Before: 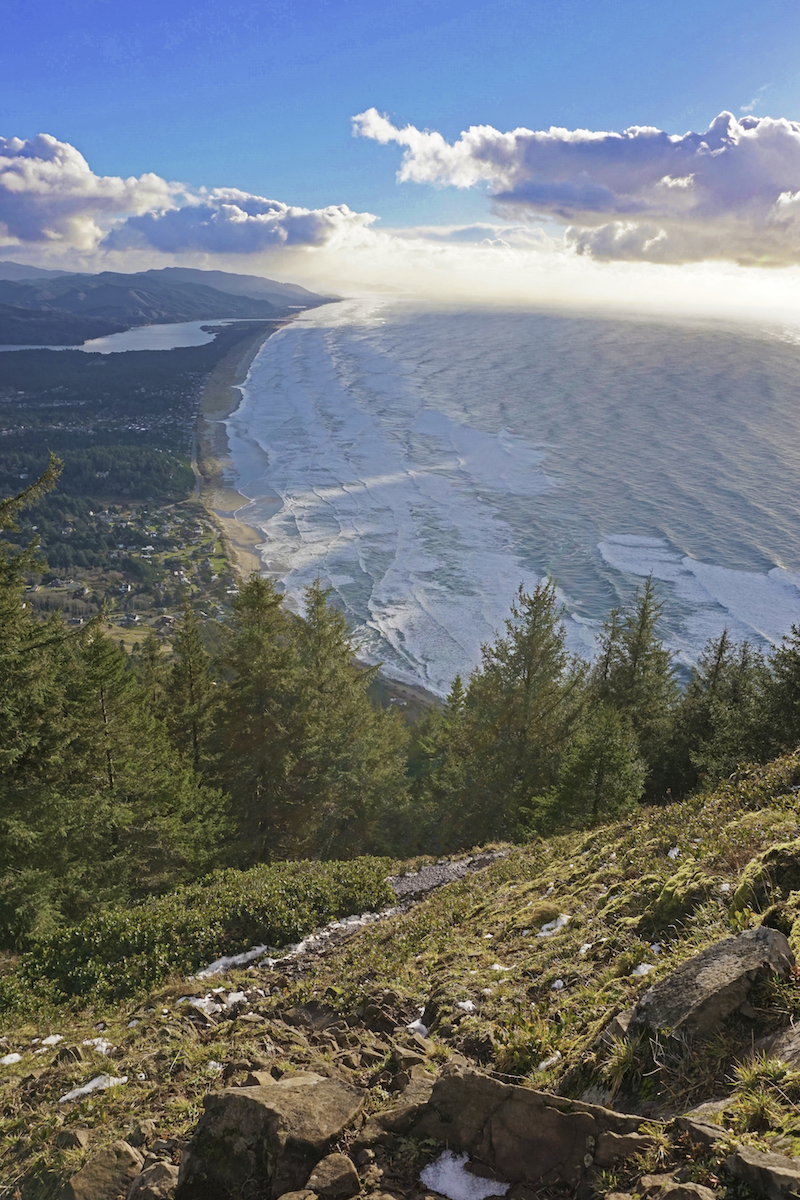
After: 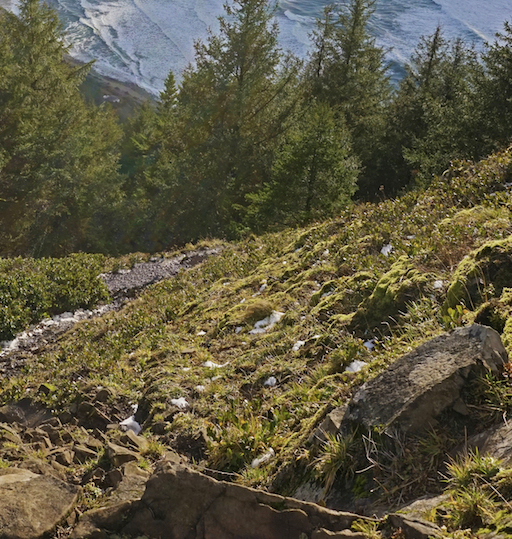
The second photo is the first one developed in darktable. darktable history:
contrast brightness saturation: contrast 0.04, saturation 0.151
crop and rotate: left 35.971%, top 50.261%, bottom 4.799%
